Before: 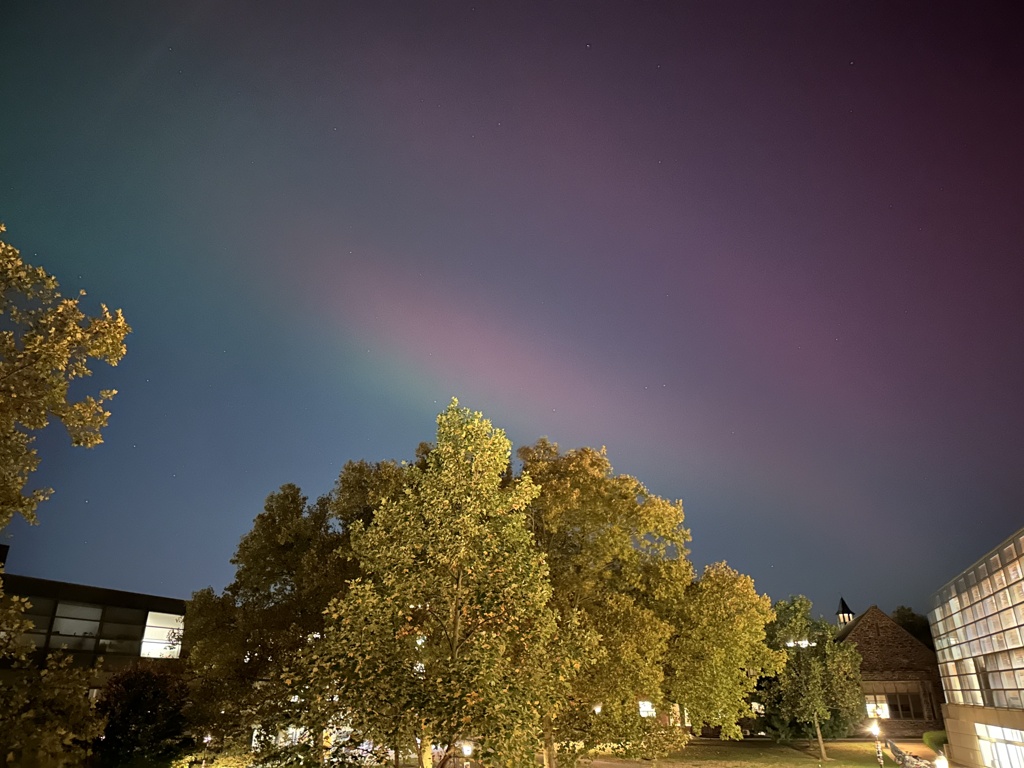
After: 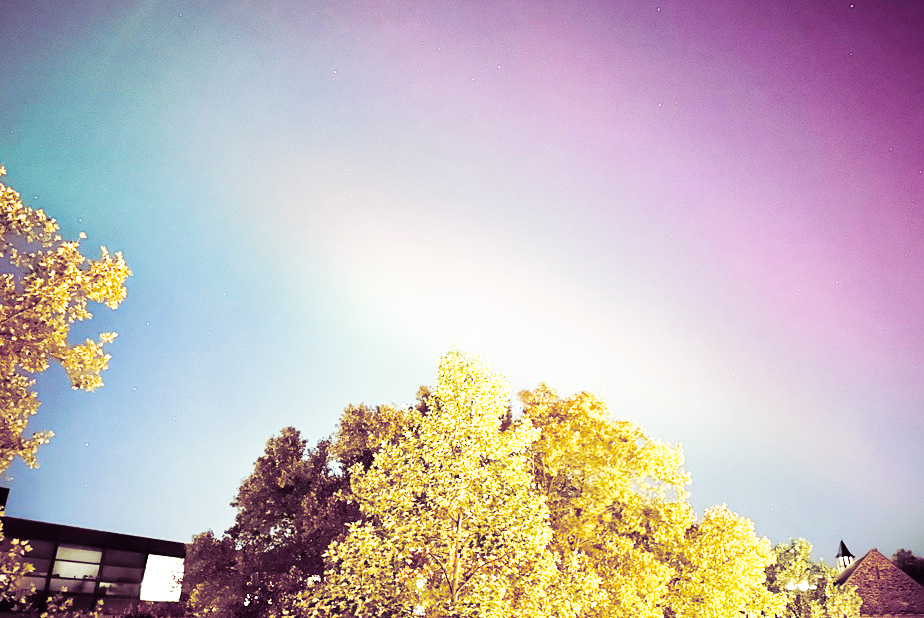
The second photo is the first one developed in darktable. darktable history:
exposure: black level correction 0, exposure 1.45 EV, compensate exposure bias true, compensate highlight preservation false
split-toning: shadows › hue 277.2°, shadows › saturation 0.74
base curve: curves: ch0 [(0, 0) (0.007, 0.004) (0.027, 0.03) (0.046, 0.07) (0.207, 0.54) (0.442, 0.872) (0.673, 0.972) (1, 1)], preserve colors none
crop: top 7.49%, right 9.717%, bottom 11.943%
